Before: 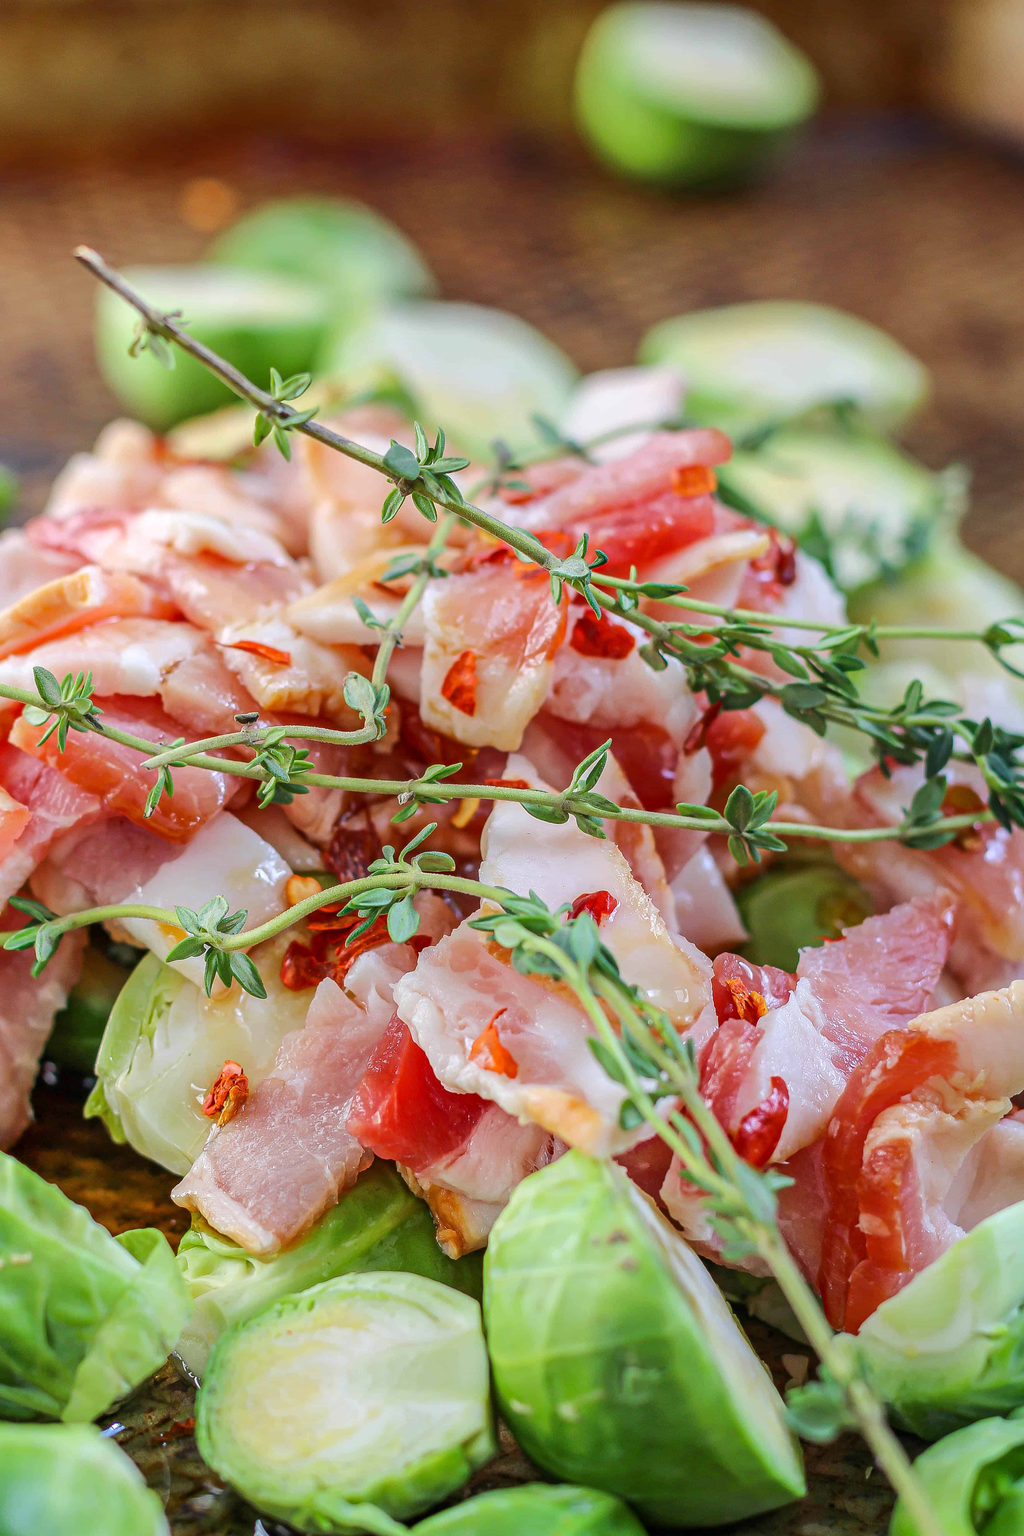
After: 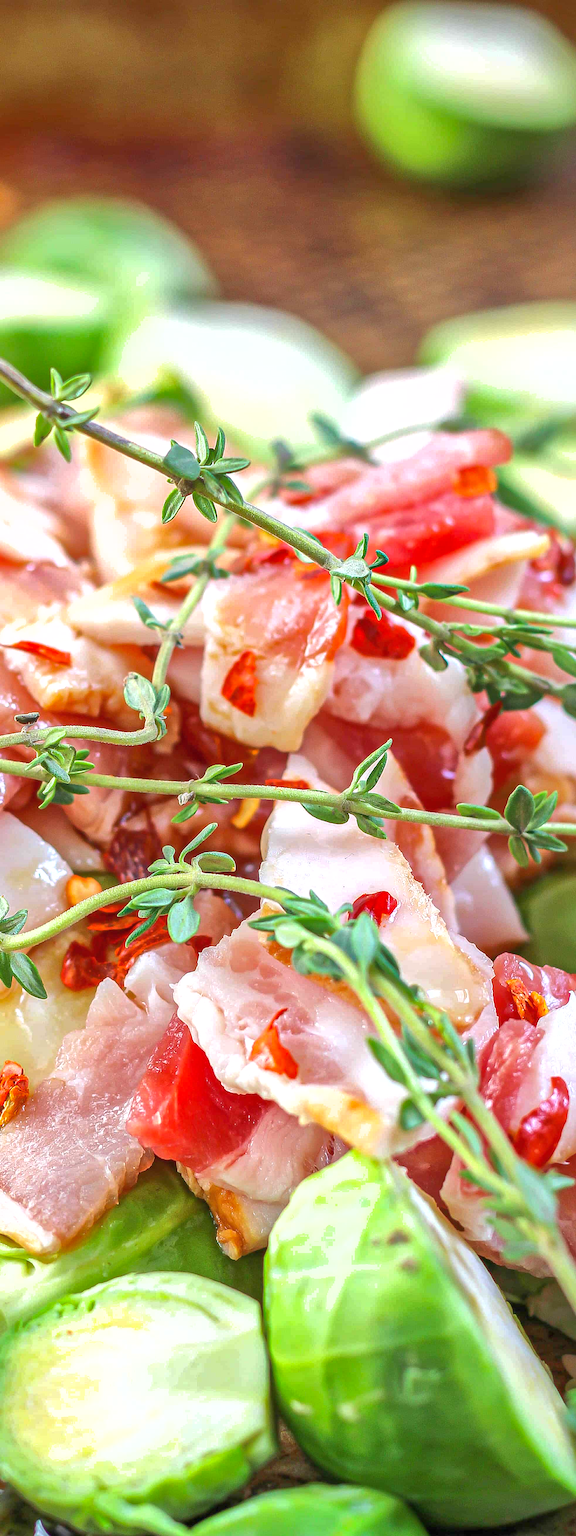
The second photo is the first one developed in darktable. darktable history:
crop: left 21.496%, right 22.254%
shadows and highlights: on, module defaults
exposure: black level correction 0, exposure 0.7 EV, compensate exposure bias true, compensate highlight preservation false
